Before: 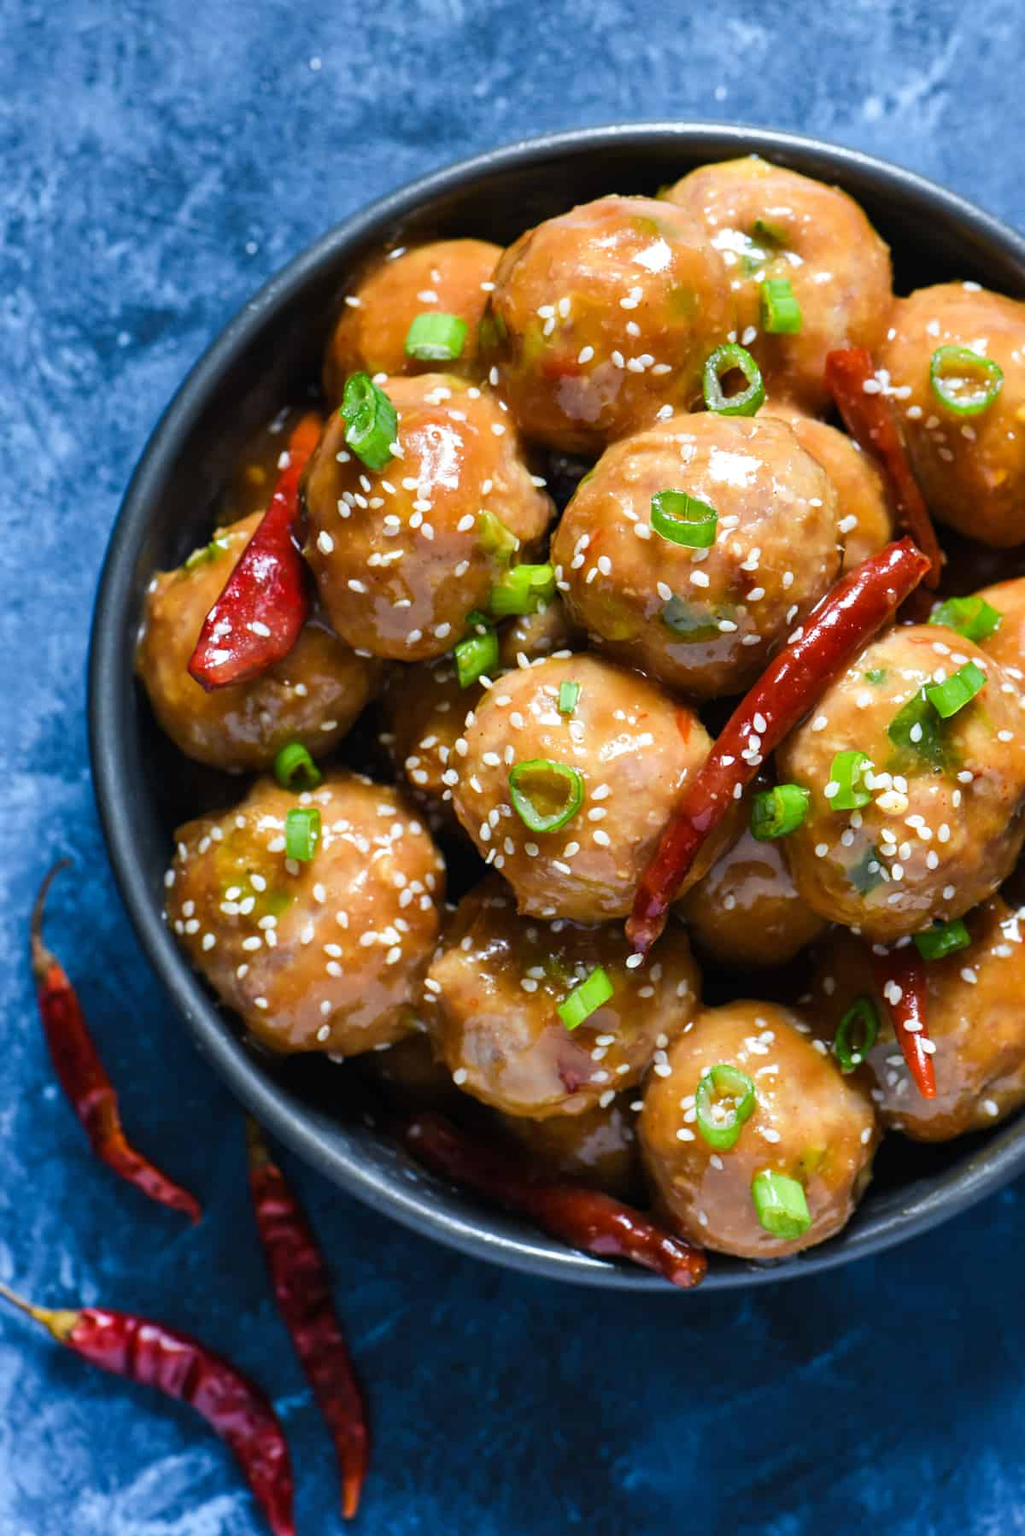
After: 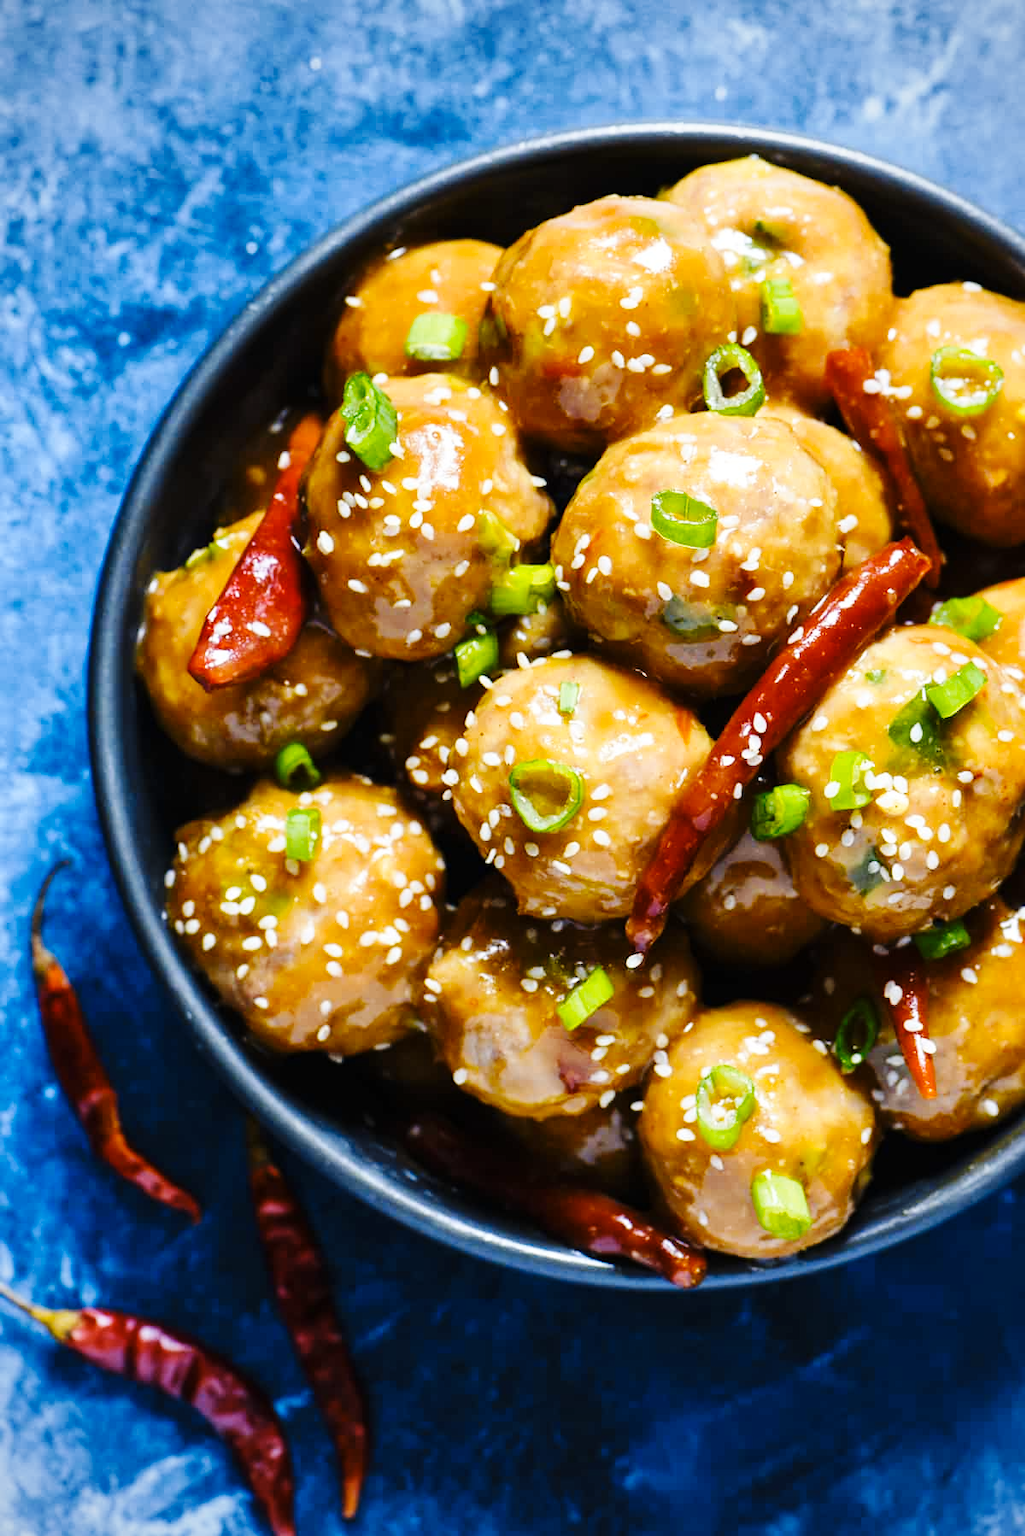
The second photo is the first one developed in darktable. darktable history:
rotate and perspective: crop left 0, crop top 0
color contrast: green-magenta contrast 0.8, blue-yellow contrast 1.1, unbound 0
base curve: curves: ch0 [(0, 0) (0.036, 0.025) (0.121, 0.166) (0.206, 0.329) (0.605, 0.79) (1, 1)], preserve colors none
vignetting: fall-off radius 93.87%
